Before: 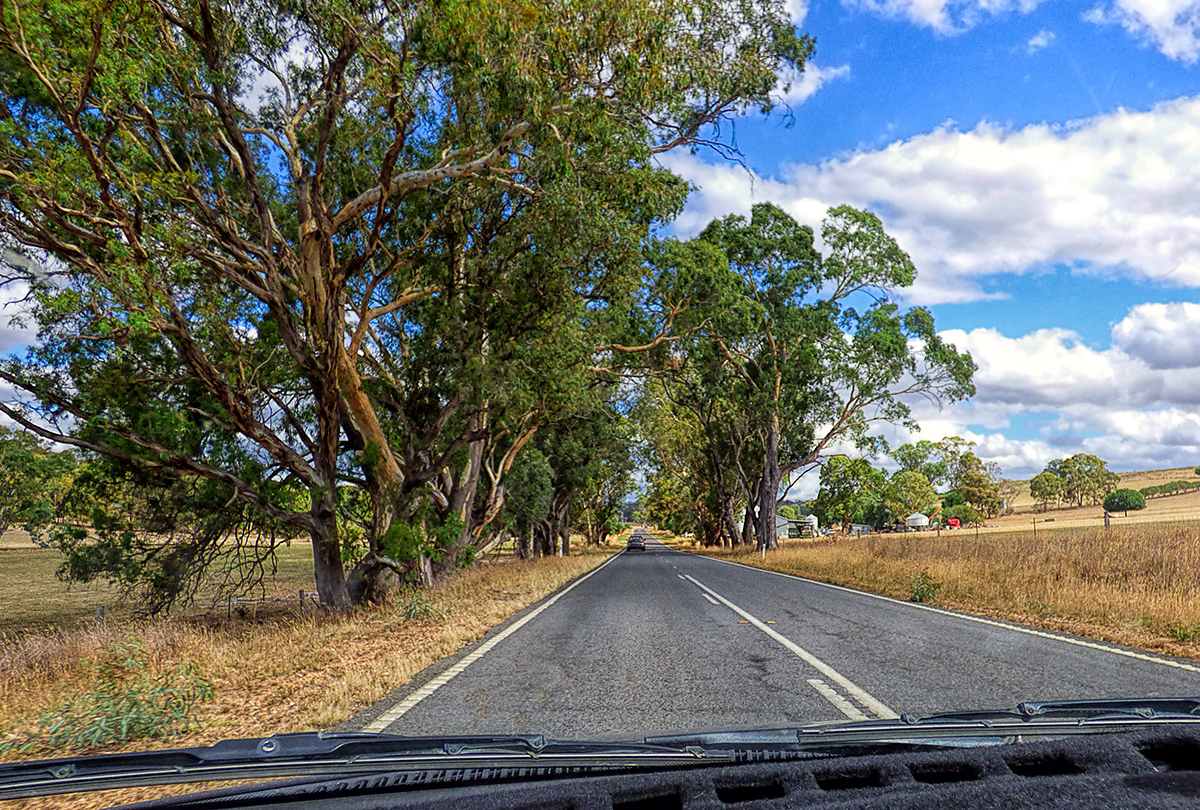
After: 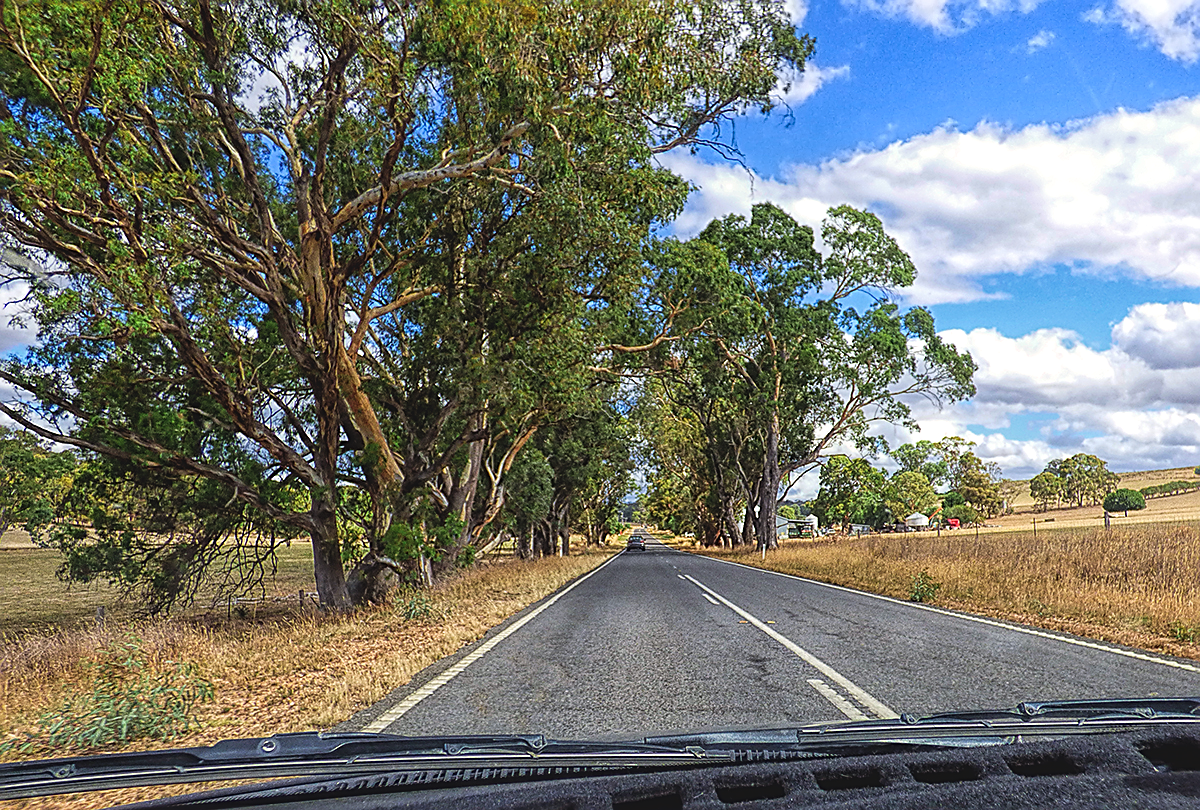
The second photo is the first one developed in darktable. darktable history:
exposure: black level correction -0.008, exposure 0.07 EV, compensate highlight preservation false
sharpen: amount 0.5
